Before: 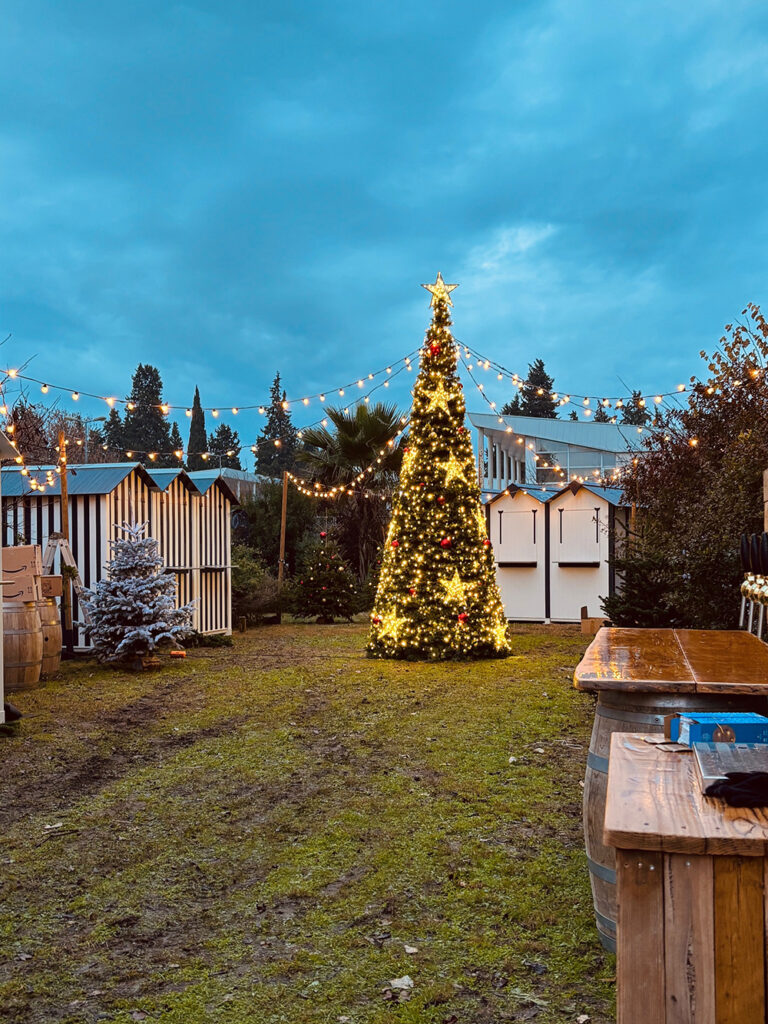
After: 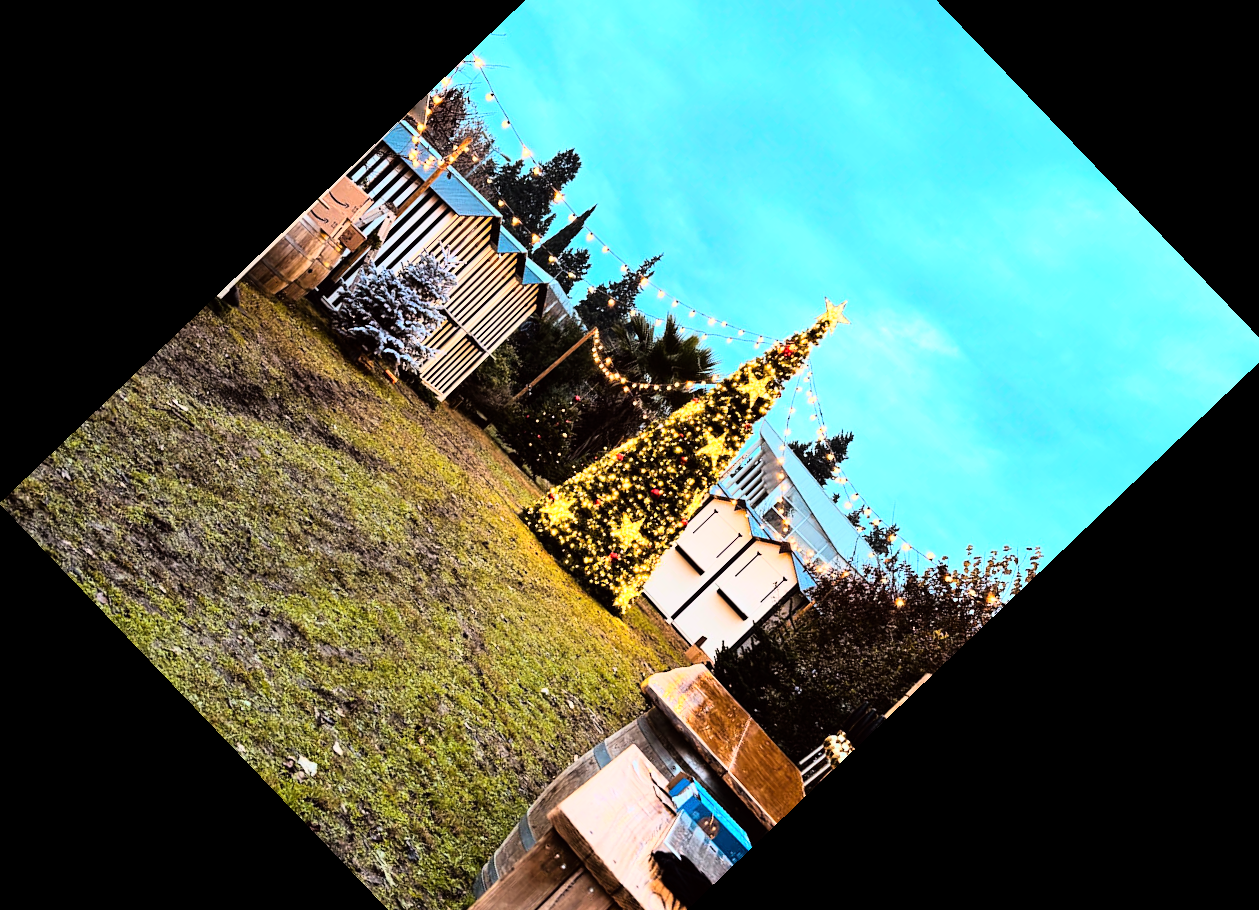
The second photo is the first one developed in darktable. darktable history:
rgb curve: curves: ch0 [(0, 0) (0.21, 0.15) (0.24, 0.21) (0.5, 0.75) (0.75, 0.96) (0.89, 0.99) (1, 1)]; ch1 [(0, 0.02) (0.21, 0.13) (0.25, 0.2) (0.5, 0.67) (0.75, 0.9) (0.89, 0.97) (1, 1)]; ch2 [(0, 0.02) (0.21, 0.13) (0.25, 0.2) (0.5, 0.67) (0.75, 0.9) (0.89, 0.97) (1, 1)], compensate middle gray true
crop and rotate: angle -46.26°, top 16.234%, right 0.912%, bottom 11.704%
